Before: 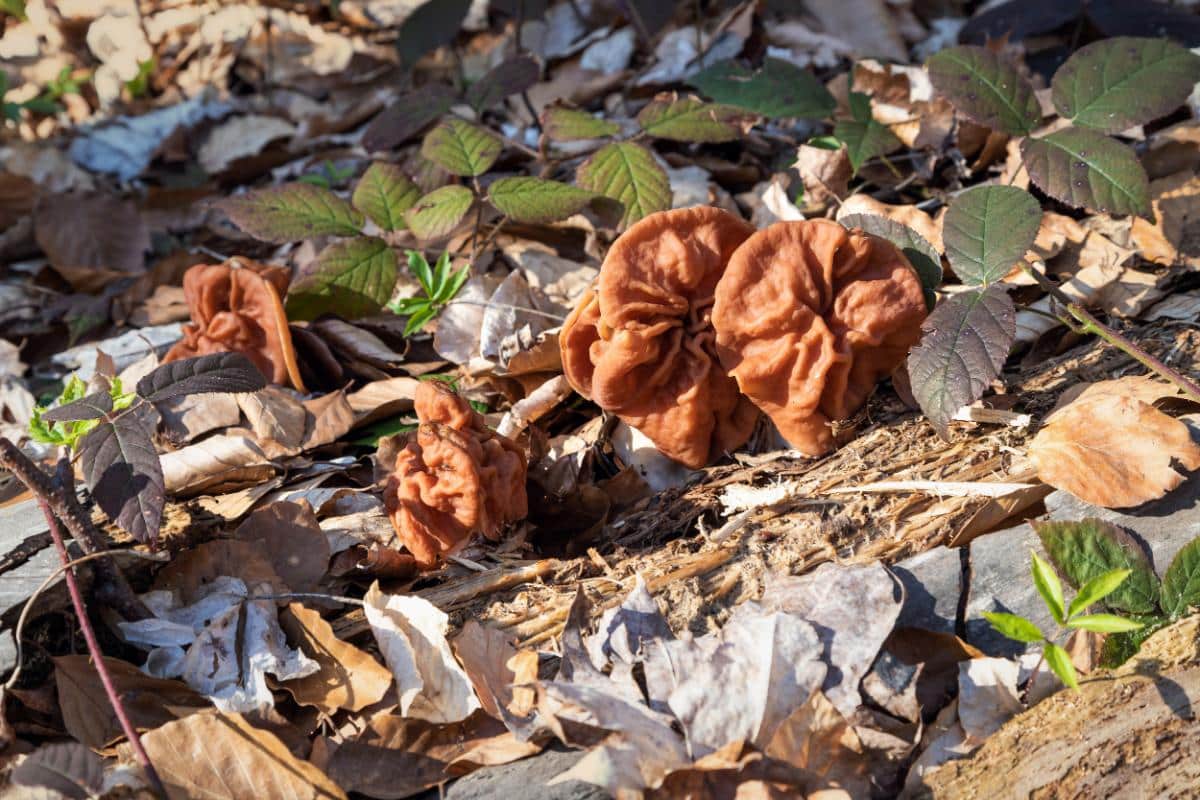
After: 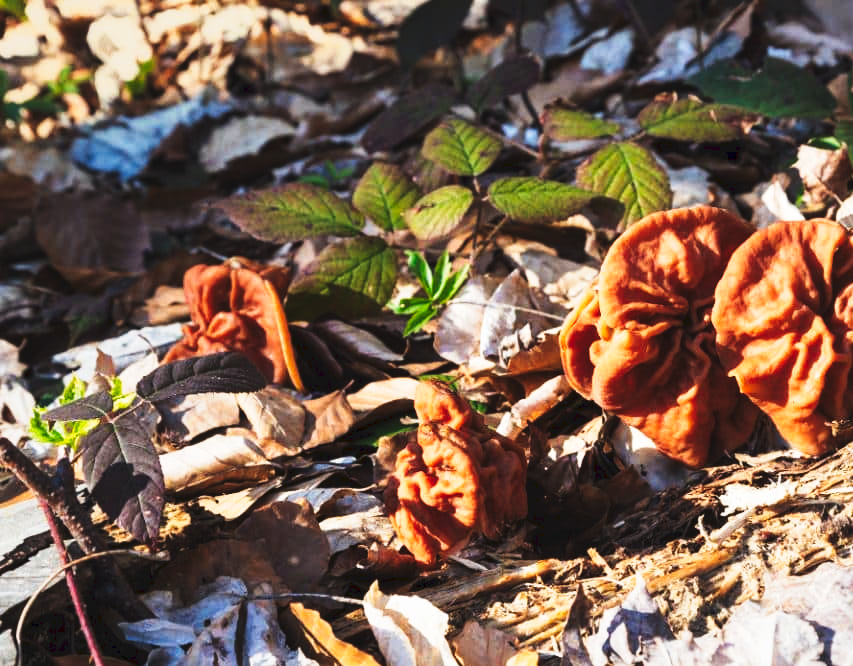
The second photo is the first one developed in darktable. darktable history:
tone curve: curves: ch0 [(0, 0) (0.003, 0.06) (0.011, 0.059) (0.025, 0.065) (0.044, 0.076) (0.069, 0.088) (0.1, 0.102) (0.136, 0.116) (0.177, 0.137) (0.224, 0.169) (0.277, 0.214) (0.335, 0.271) (0.399, 0.356) (0.468, 0.459) (0.543, 0.579) (0.623, 0.705) (0.709, 0.823) (0.801, 0.918) (0.898, 0.963) (1, 1)], preserve colors none
crop: right 28.885%, bottom 16.626%
